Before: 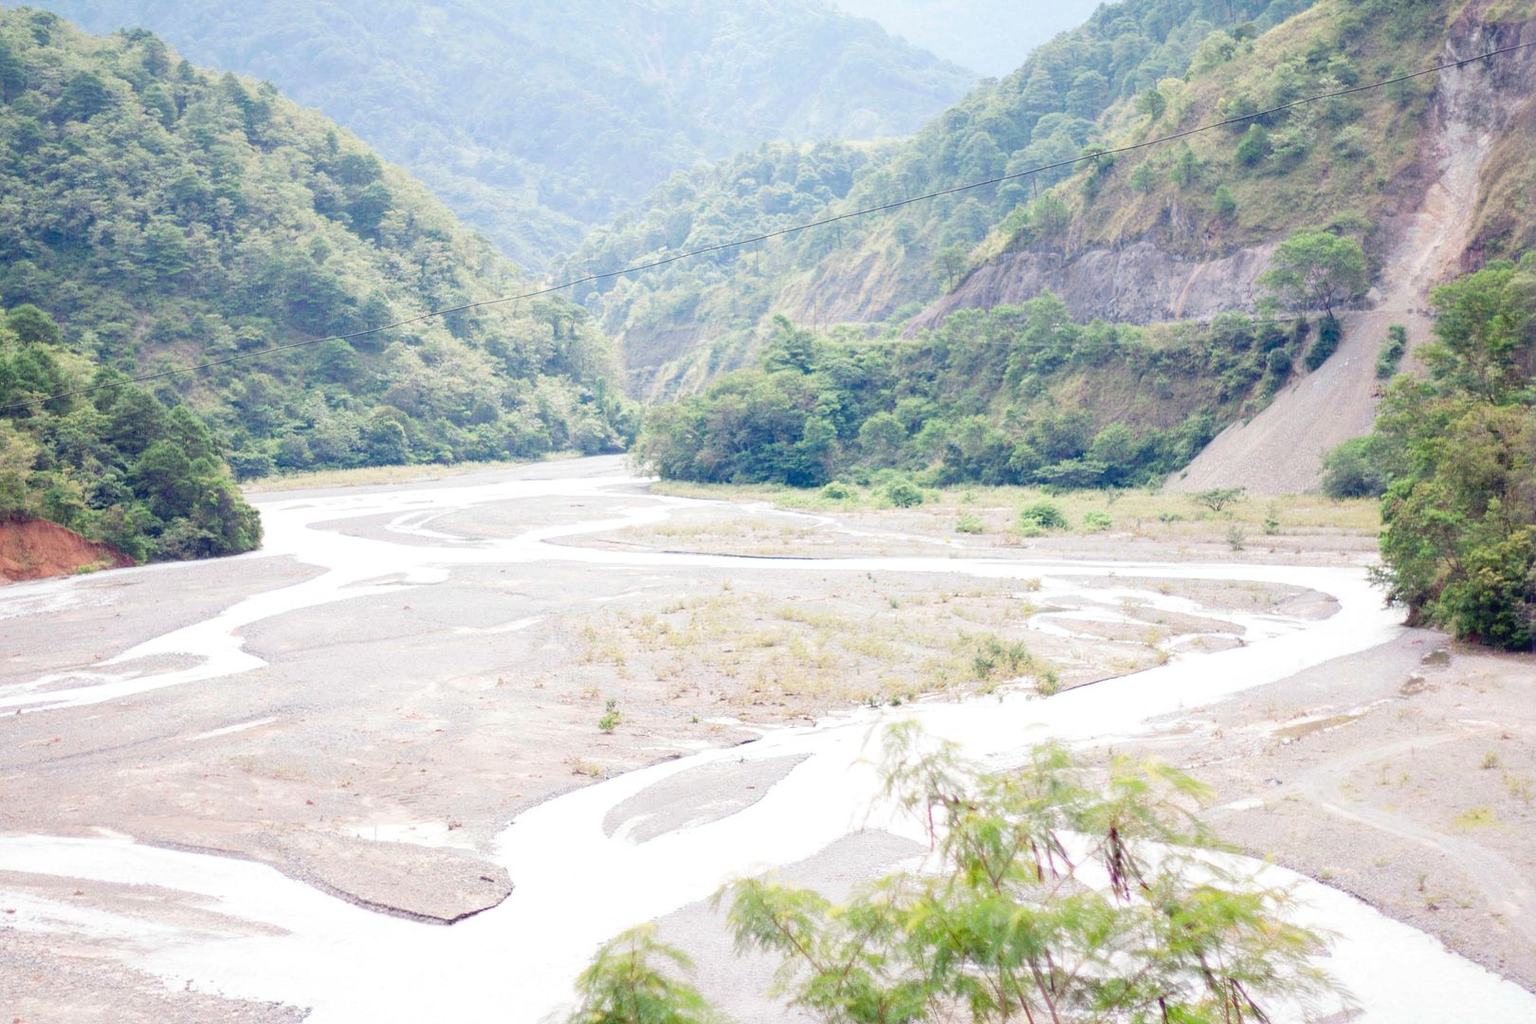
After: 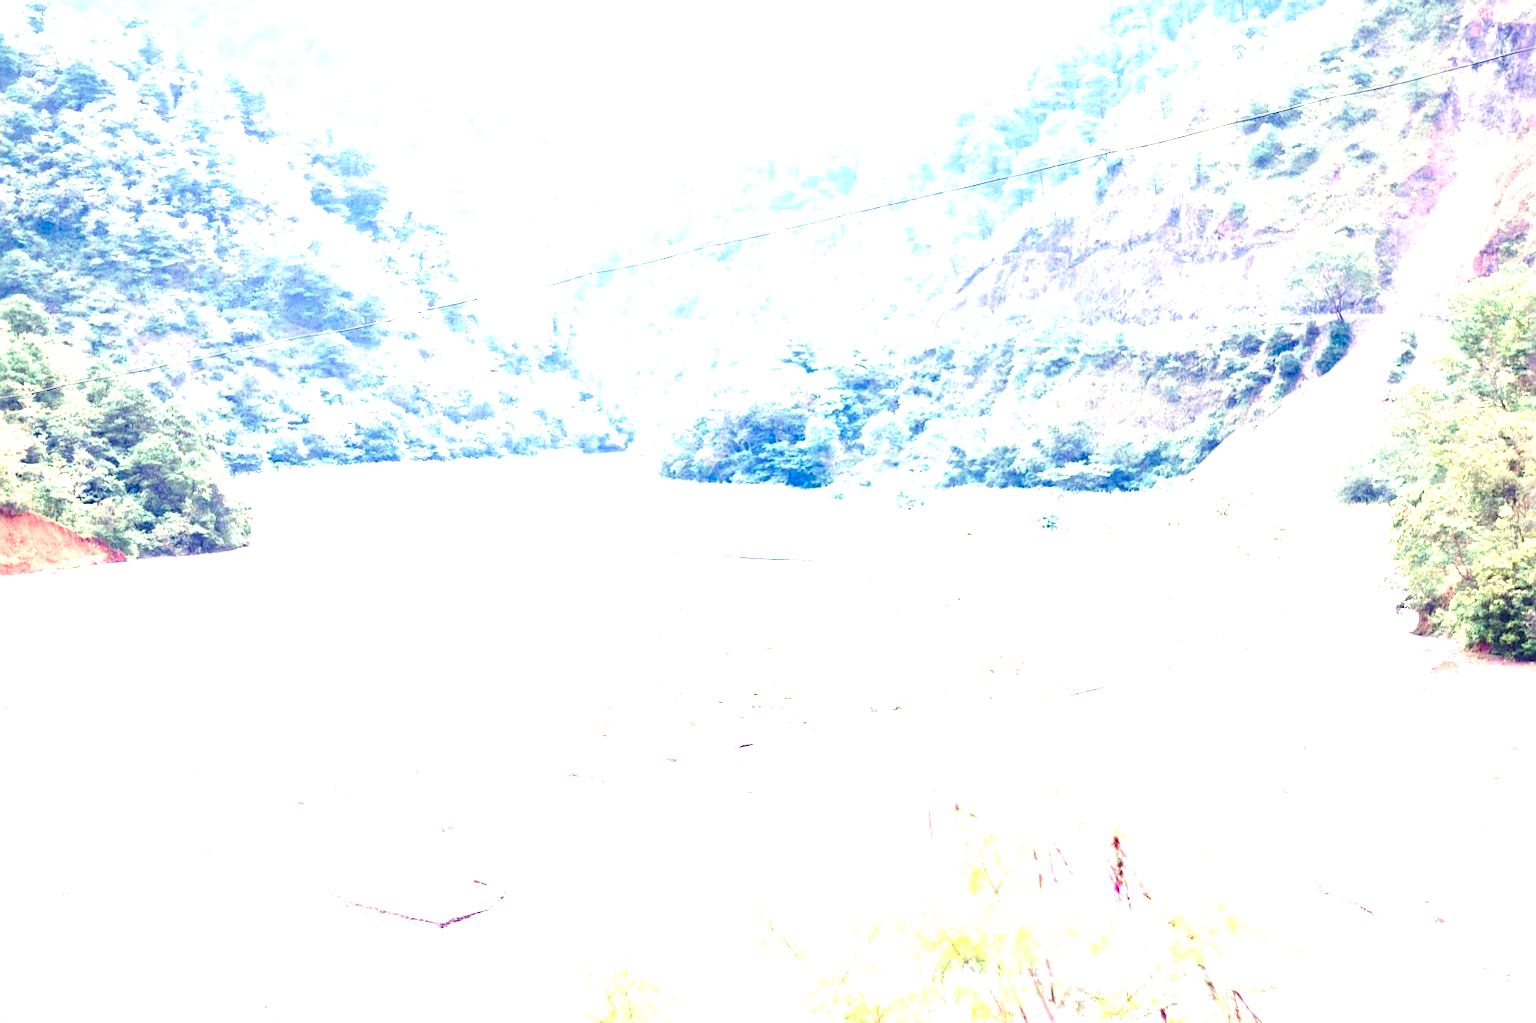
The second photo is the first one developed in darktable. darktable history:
crop and rotate: angle -0.54°
color zones: curves: ch0 [(0, 0.473) (0.001, 0.473) (0.226, 0.548) (0.4, 0.589) (0.525, 0.54) (0.728, 0.403) (0.999, 0.473) (1, 0.473)]; ch1 [(0, 0.619) (0.001, 0.619) (0.234, 0.388) (0.4, 0.372) (0.528, 0.422) (0.732, 0.53) (0.999, 0.619) (1, 0.619)]; ch2 [(0, 0.547) (0.001, 0.547) (0.226, 0.45) (0.4, 0.525) (0.525, 0.585) (0.8, 0.511) (0.999, 0.547) (1, 0.547)]
sharpen: radius 1.858, amount 0.412, threshold 1.497
contrast brightness saturation: contrast 0.074, brightness 0.071, saturation 0.182
exposure: black level correction 0, exposure 1.872 EV, compensate highlight preservation false
